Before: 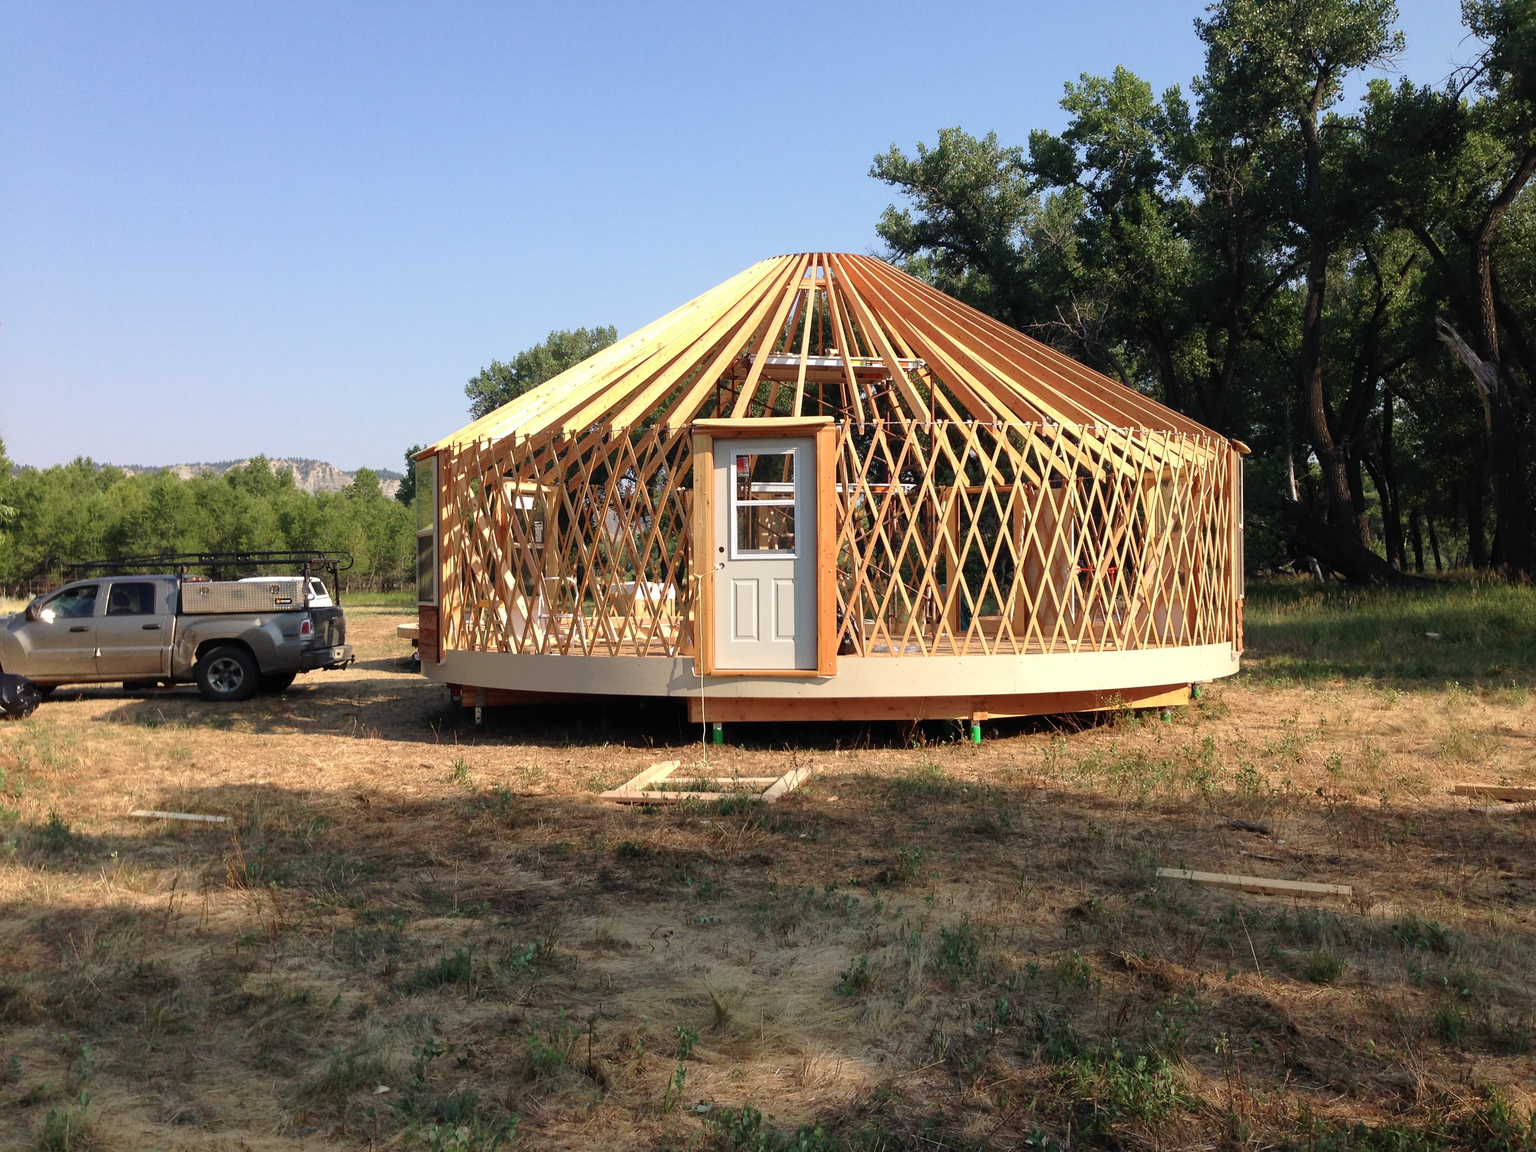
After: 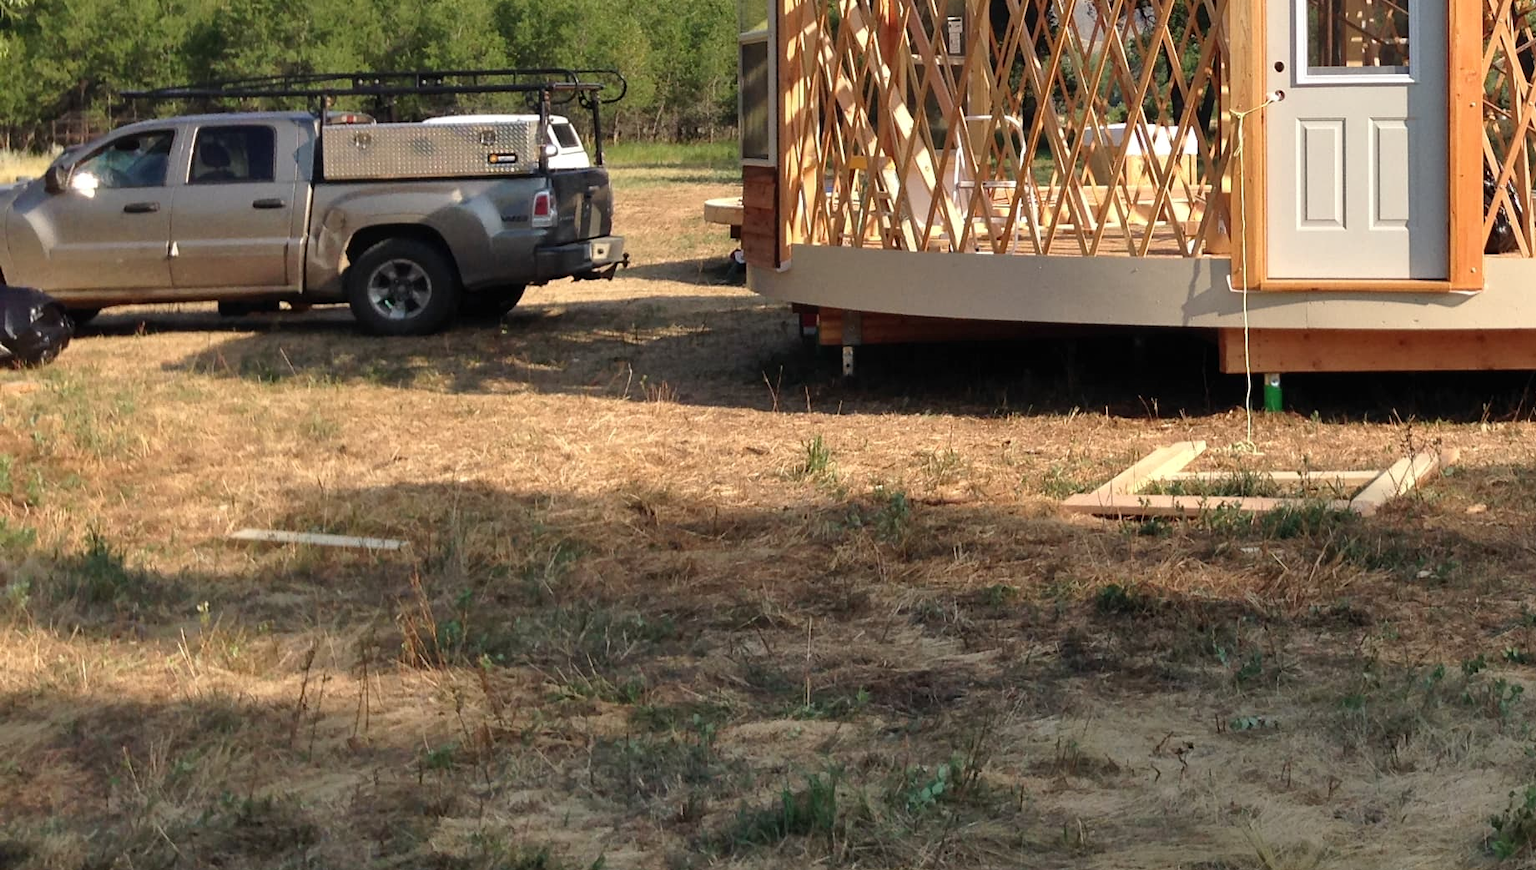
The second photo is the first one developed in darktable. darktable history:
tone equalizer: on, module defaults
crop: top 44.483%, right 43.593%, bottom 12.892%
shadows and highlights: soften with gaussian
